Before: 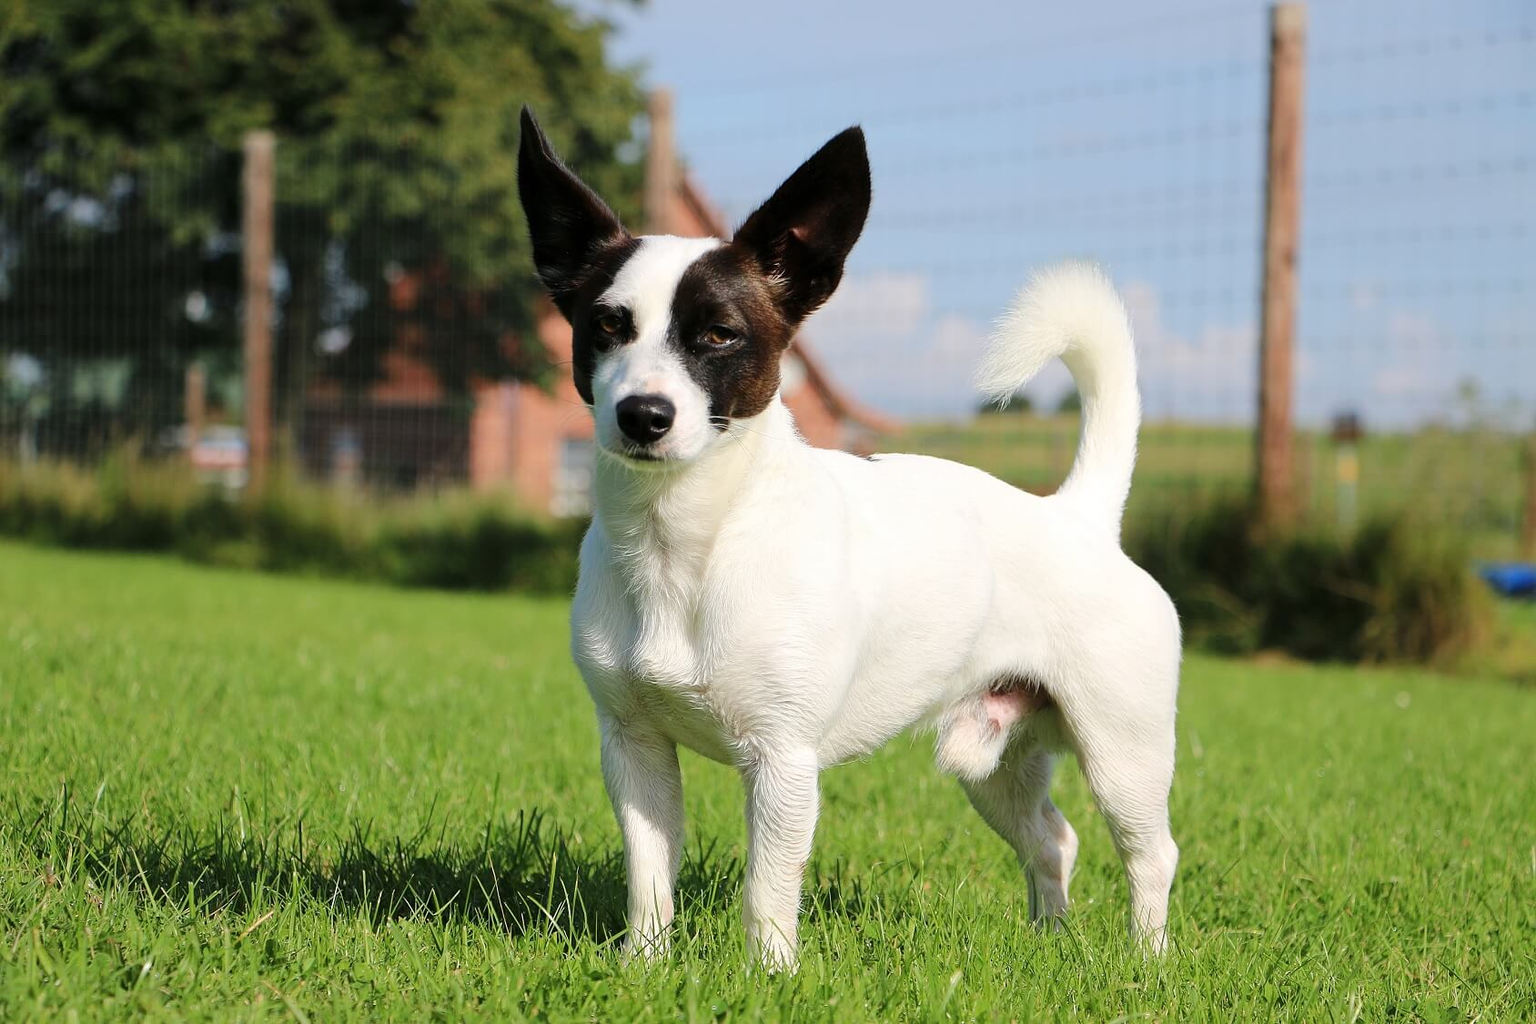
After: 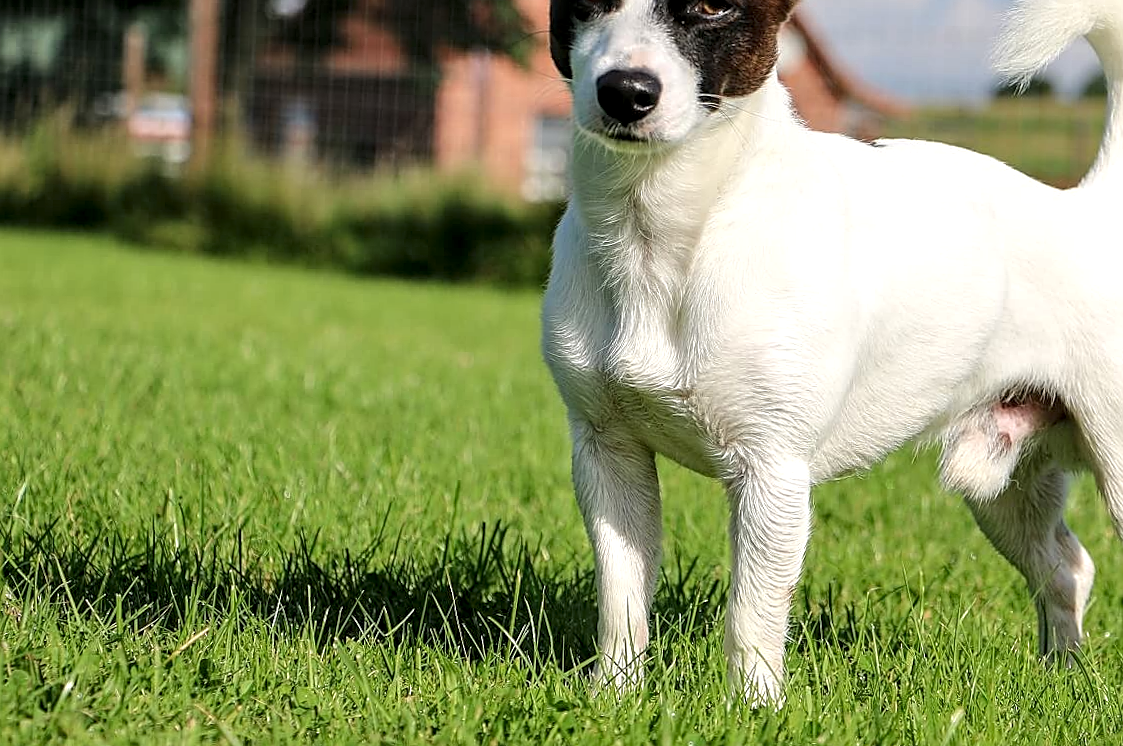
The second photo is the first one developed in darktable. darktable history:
local contrast: detail 150%
crop and rotate: angle -1.15°, left 3.623%, top 31.659%, right 27.843%
sharpen: on, module defaults
